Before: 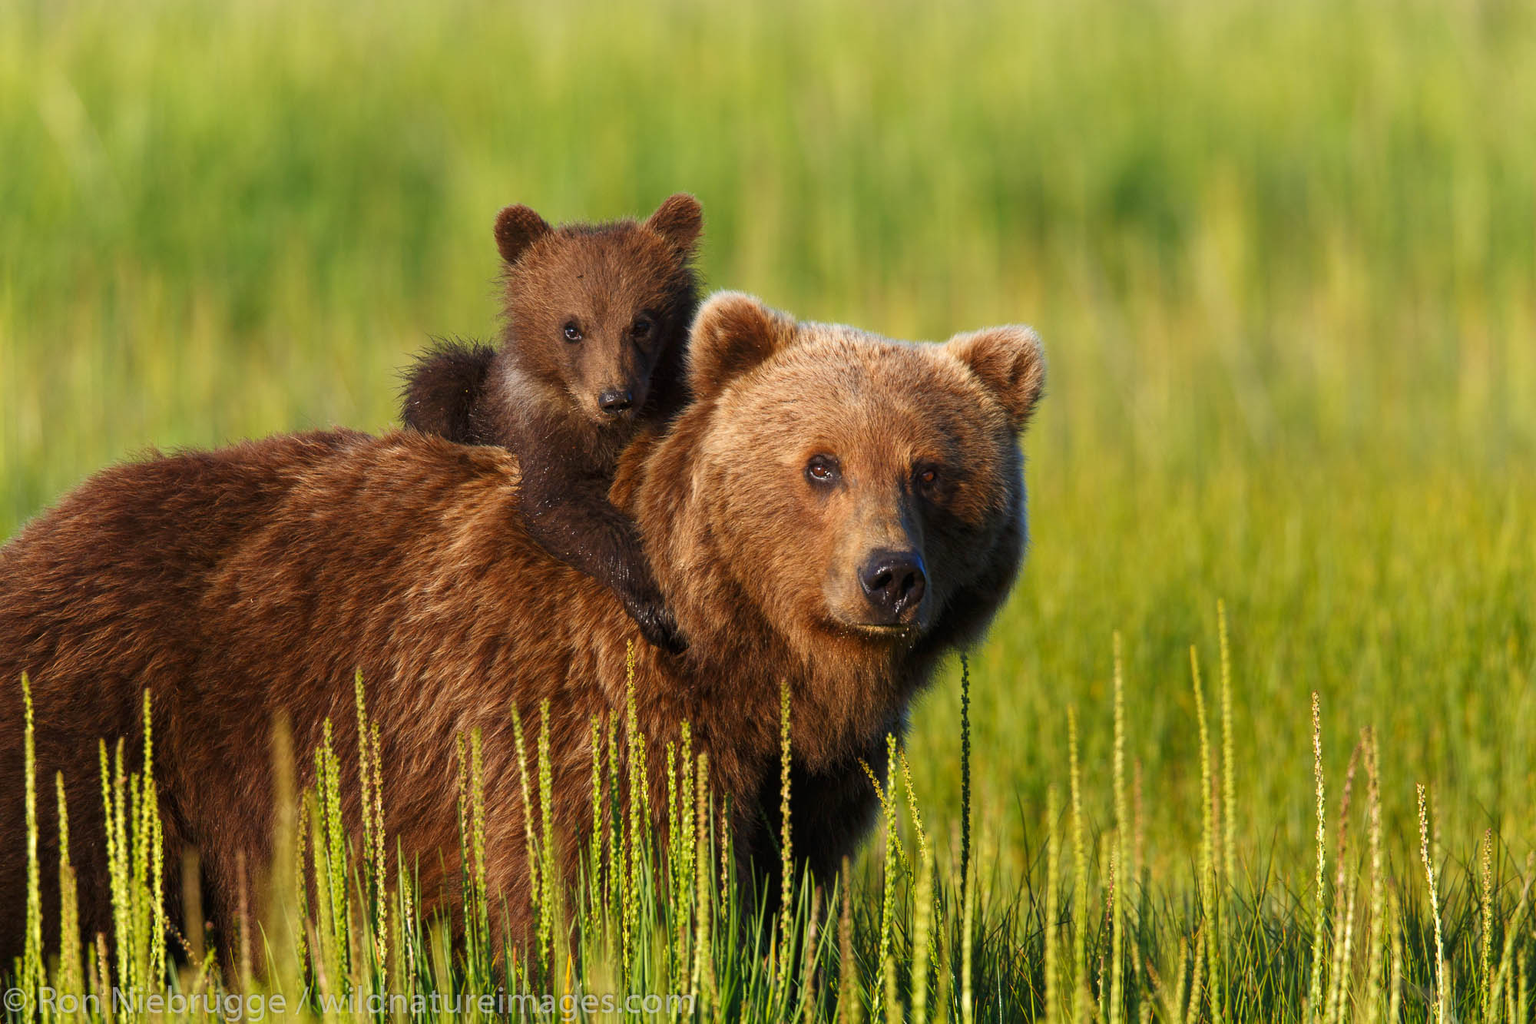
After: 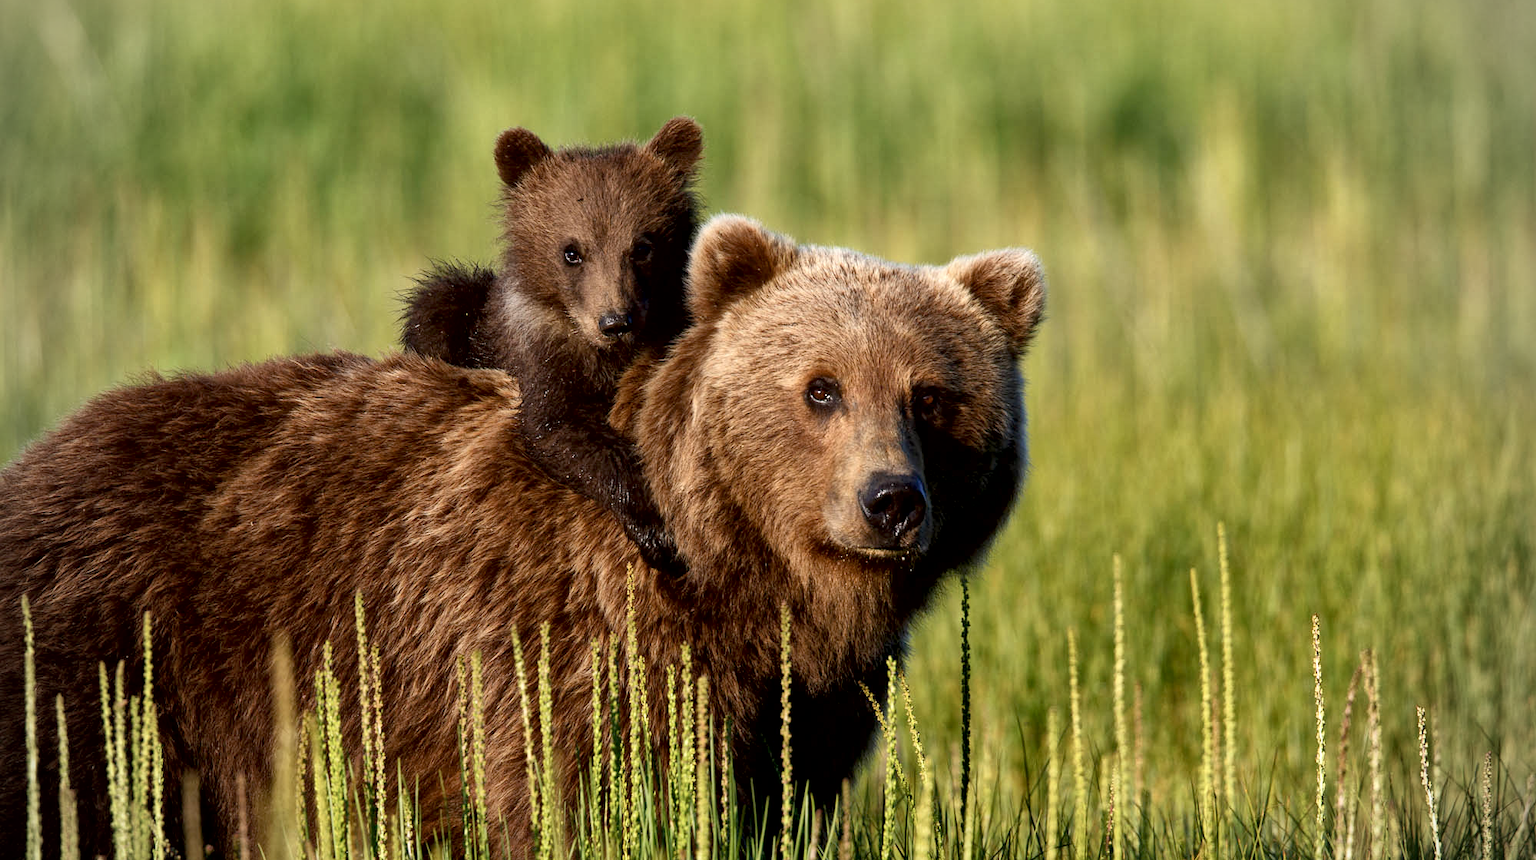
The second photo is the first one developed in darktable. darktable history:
crop: top 7.571%, bottom 8.259%
exposure: black level correction 0.01, exposure 0.01 EV, compensate highlight preservation false
local contrast: mode bilateral grid, contrast 49, coarseness 50, detail 150%, midtone range 0.2
color correction: highlights b* 0.016, saturation 0.772
vignetting: unbound false
